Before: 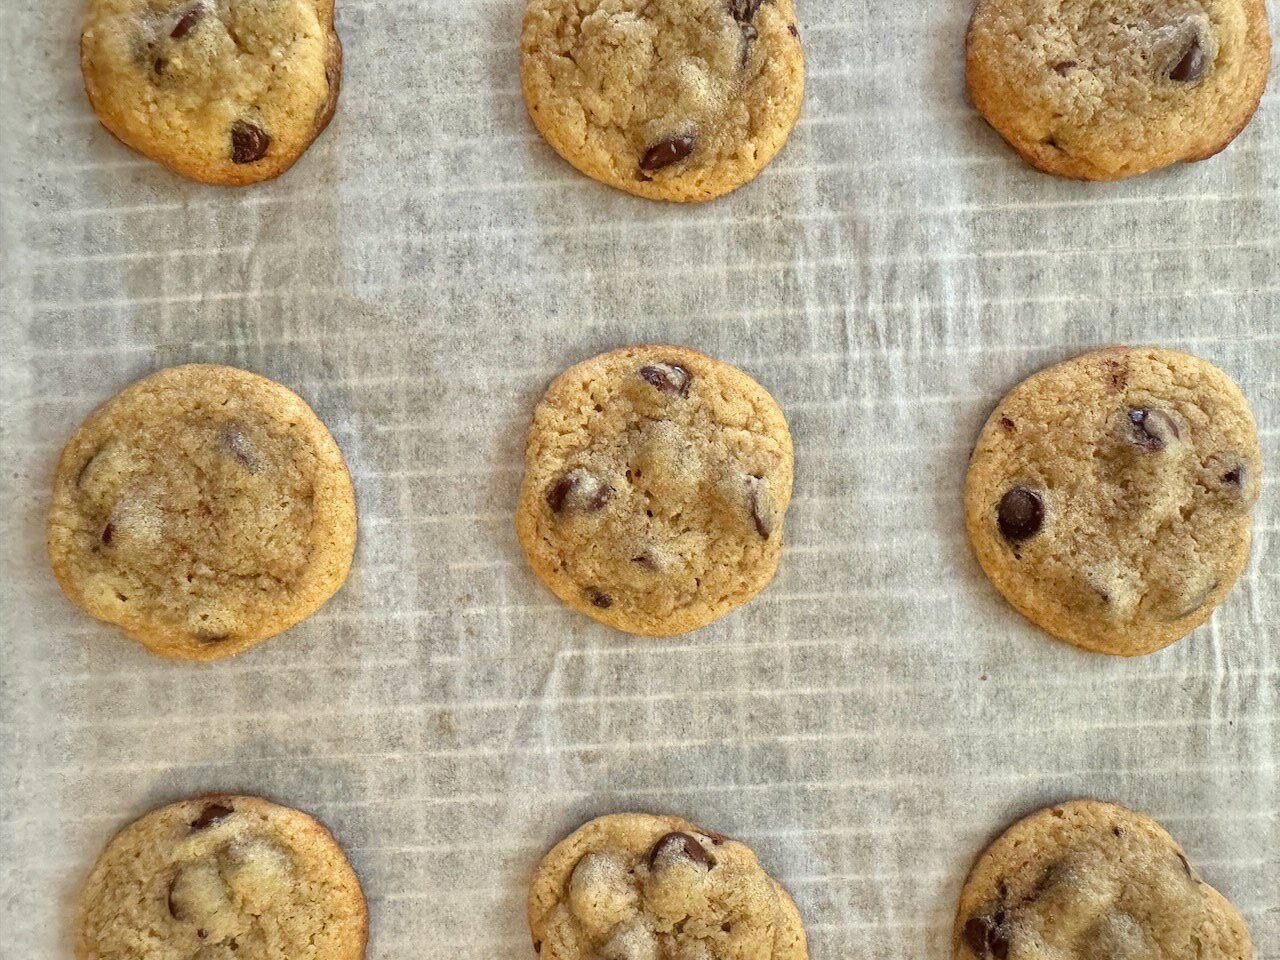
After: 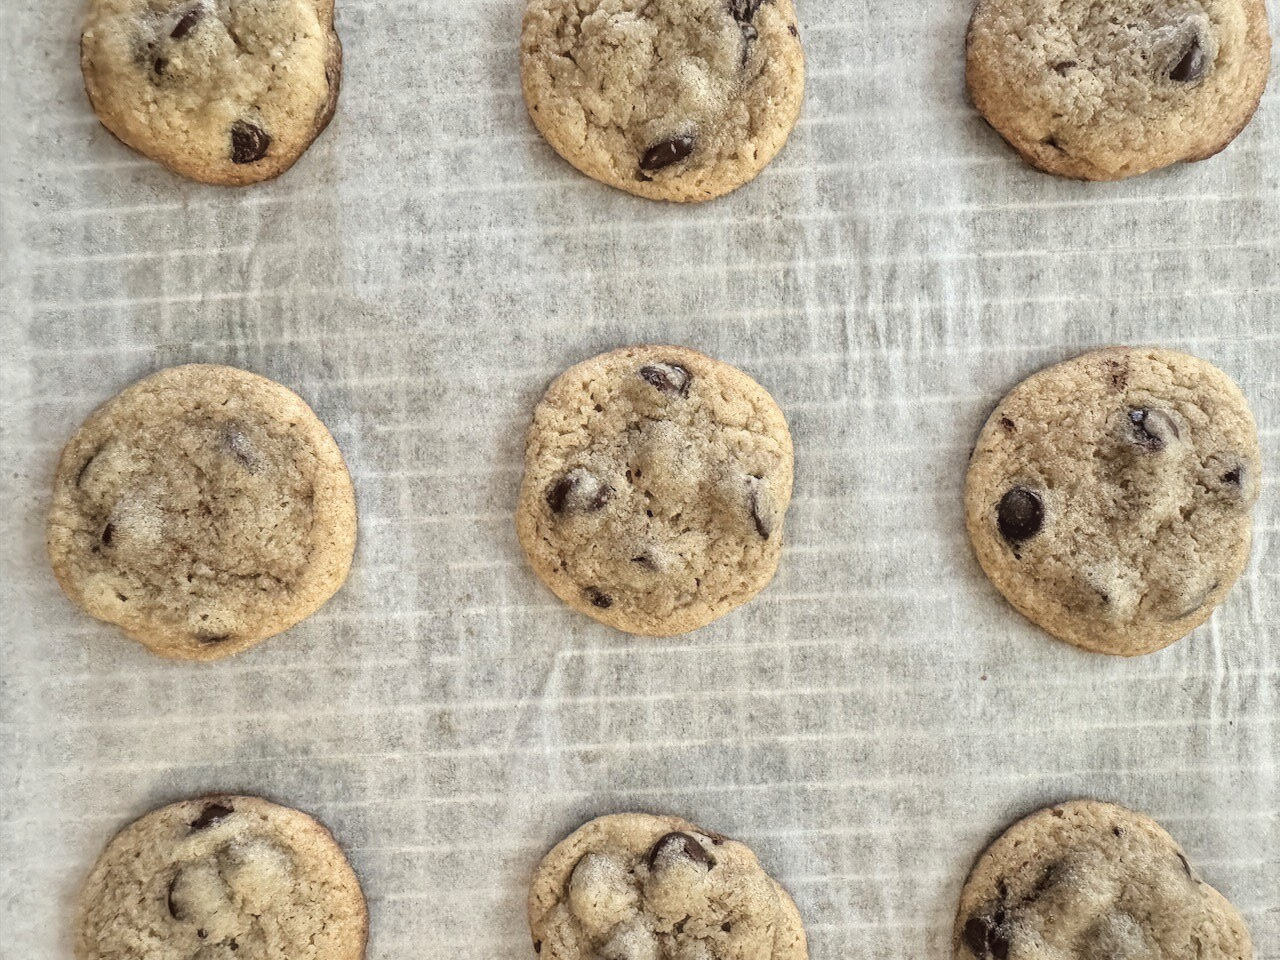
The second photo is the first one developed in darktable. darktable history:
tone equalizer: edges refinement/feathering 500, mask exposure compensation -1.57 EV, preserve details no
tone curve: curves: ch0 [(0, 0.023) (0.132, 0.075) (0.251, 0.186) (0.441, 0.476) (0.662, 0.757) (0.849, 0.927) (1, 0.99)]; ch1 [(0, 0) (0.447, 0.411) (0.483, 0.469) (0.498, 0.496) (0.518, 0.514) (0.561, 0.59) (0.606, 0.659) (0.657, 0.725) (0.869, 0.916) (1, 1)]; ch2 [(0, 0) (0.307, 0.315) (0.425, 0.438) (0.483, 0.477) (0.503, 0.503) (0.526, 0.553) (0.552, 0.601) (0.615, 0.669) (0.703, 0.797) (0.985, 0.966)]
local contrast: on, module defaults
contrast brightness saturation: contrast -0.257, saturation -0.442
